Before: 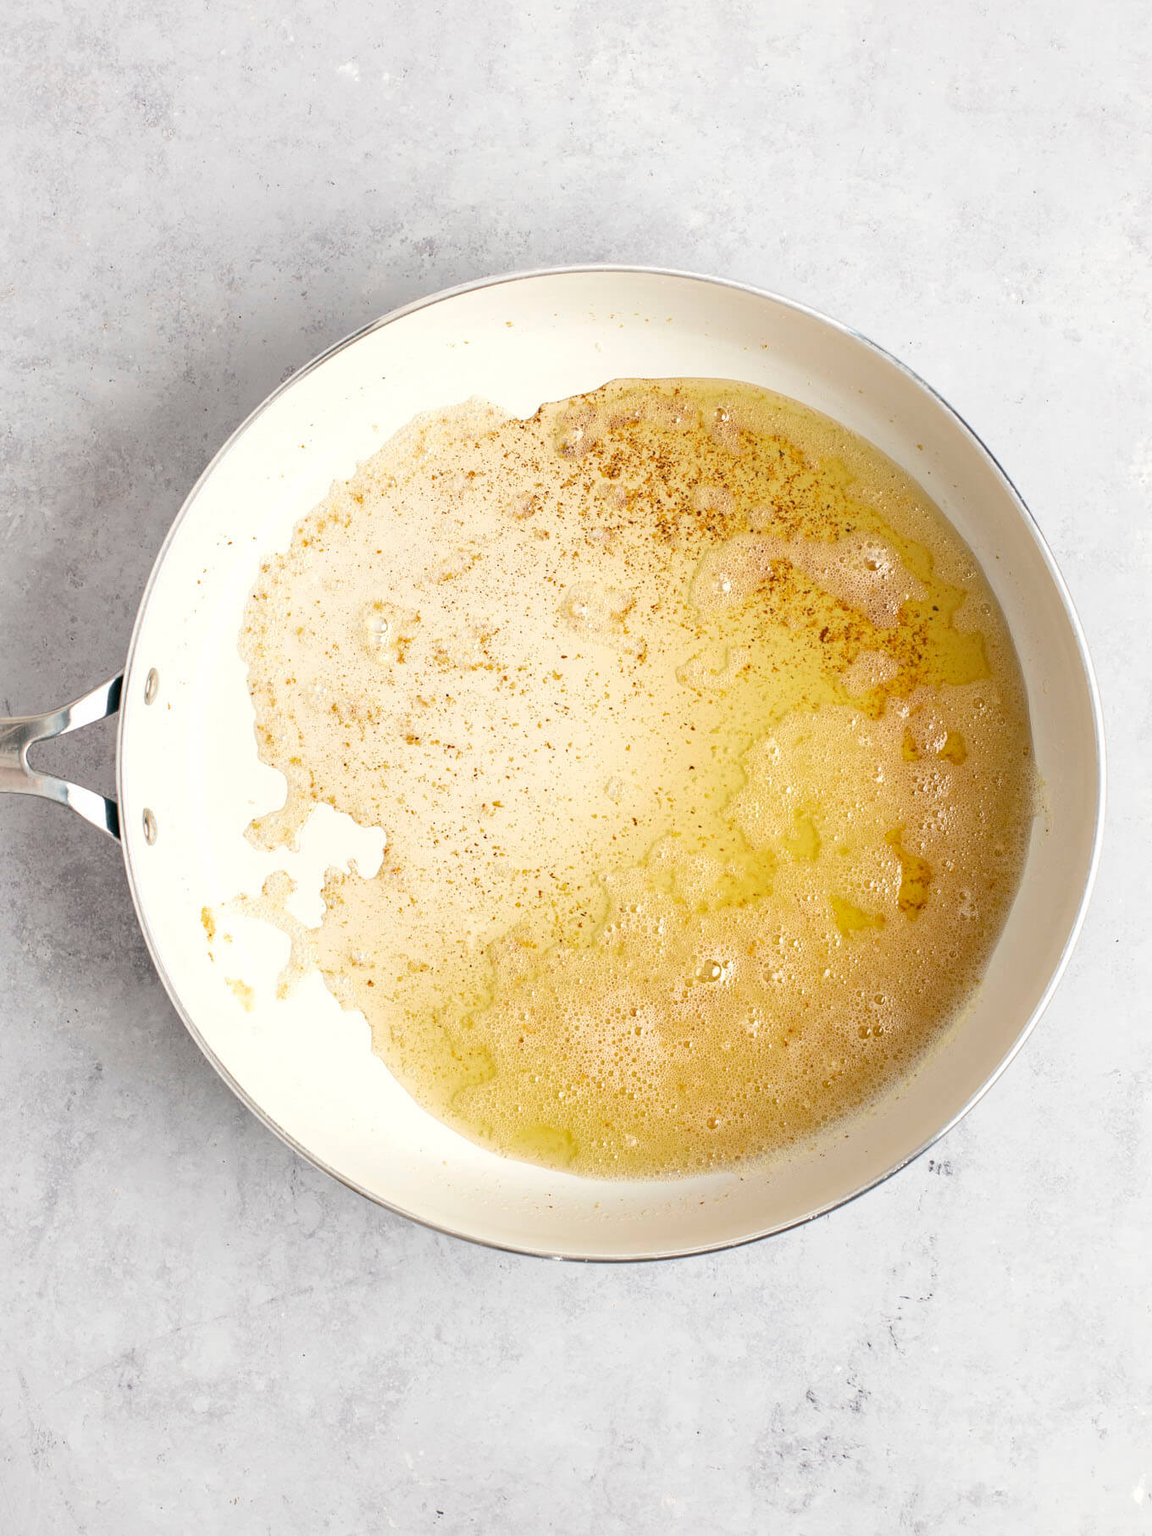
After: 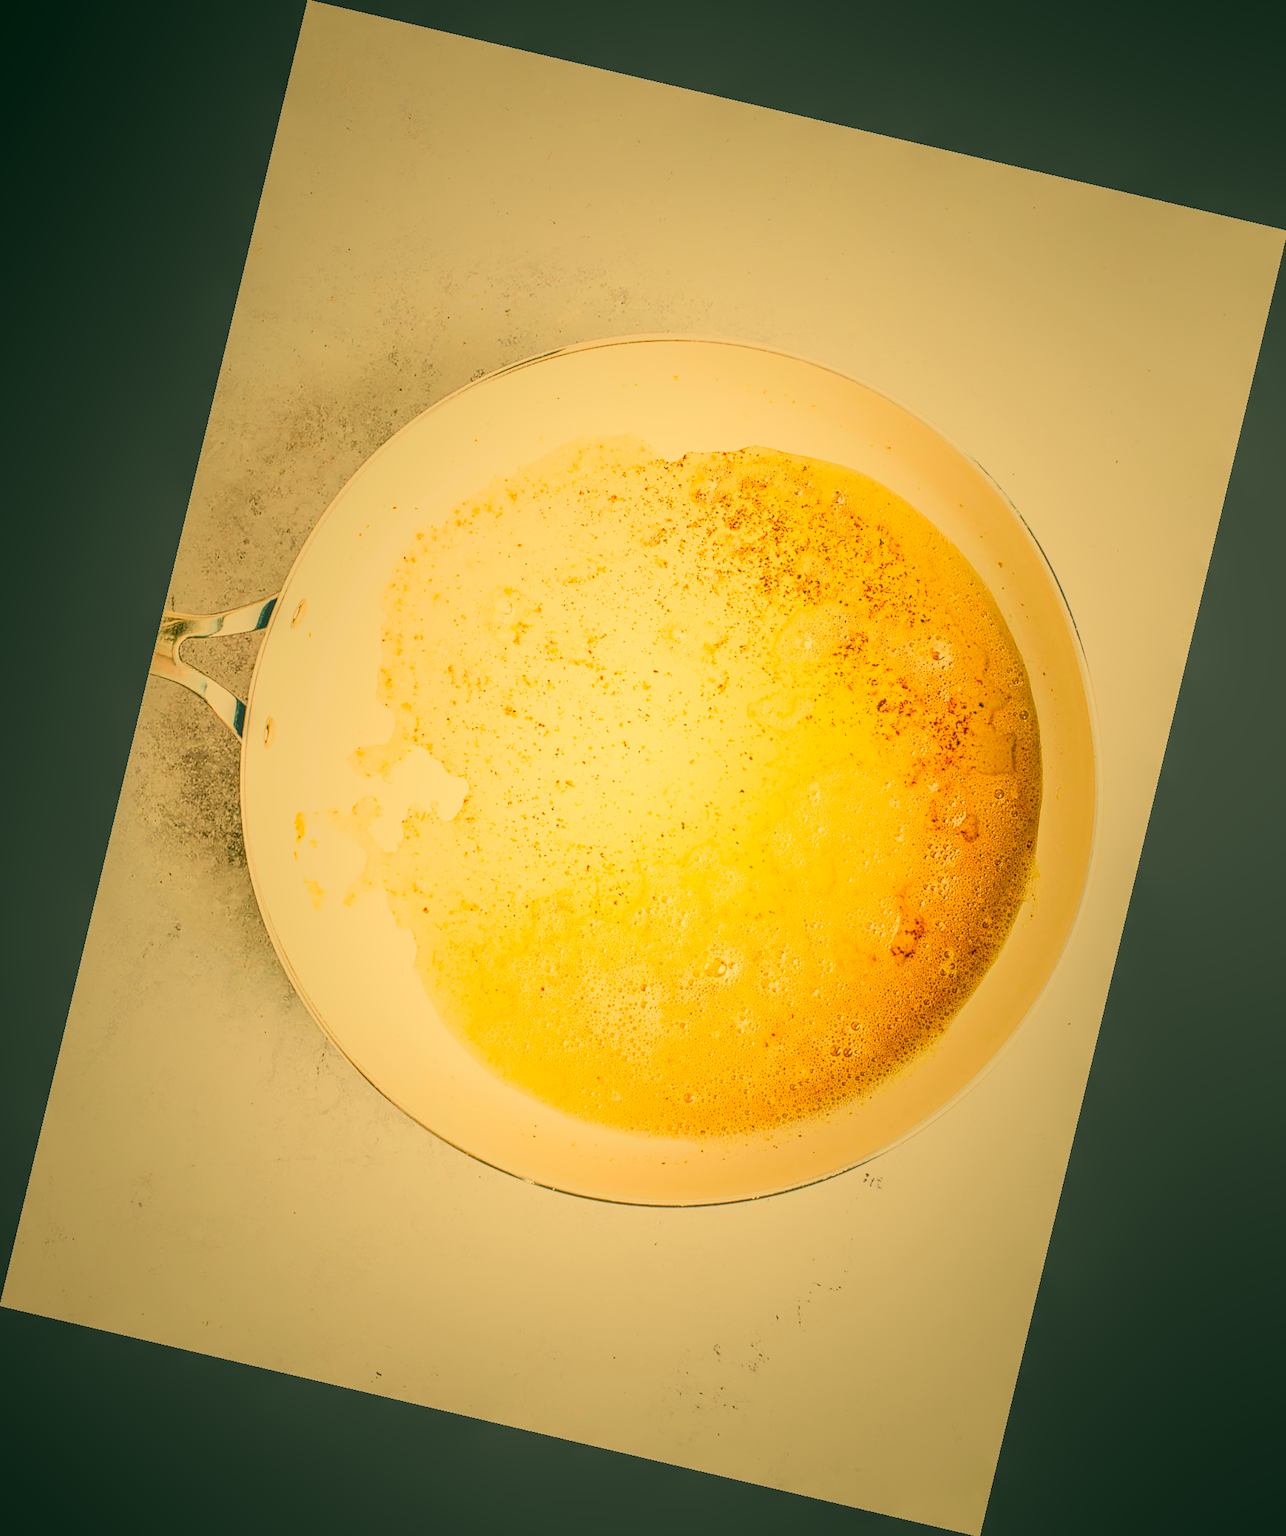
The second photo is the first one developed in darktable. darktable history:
exposure: exposure 0.2 EV, compensate highlight preservation false
local contrast: highlights 0%, shadows 0%, detail 200%, midtone range 0.25
color balance rgb: perceptual saturation grading › global saturation 20%, perceptual saturation grading › highlights -25%, perceptual saturation grading › shadows 50%
sharpen: on, module defaults
rgb curve: curves: ch0 [(0, 0) (0.21, 0.15) (0.24, 0.21) (0.5, 0.75) (0.75, 0.96) (0.89, 0.99) (1, 1)]; ch1 [(0, 0.02) (0.21, 0.13) (0.25, 0.2) (0.5, 0.67) (0.75, 0.9) (0.89, 0.97) (1, 1)]; ch2 [(0, 0.02) (0.21, 0.13) (0.25, 0.2) (0.5, 0.67) (0.75, 0.9) (0.89, 0.97) (1, 1)], compensate middle gray true
rotate and perspective: rotation 13.27°, automatic cropping off
color correction: highlights a* 5.3, highlights b* 24.26, shadows a* -15.58, shadows b* 4.02
white balance: red 1.123, blue 0.83
